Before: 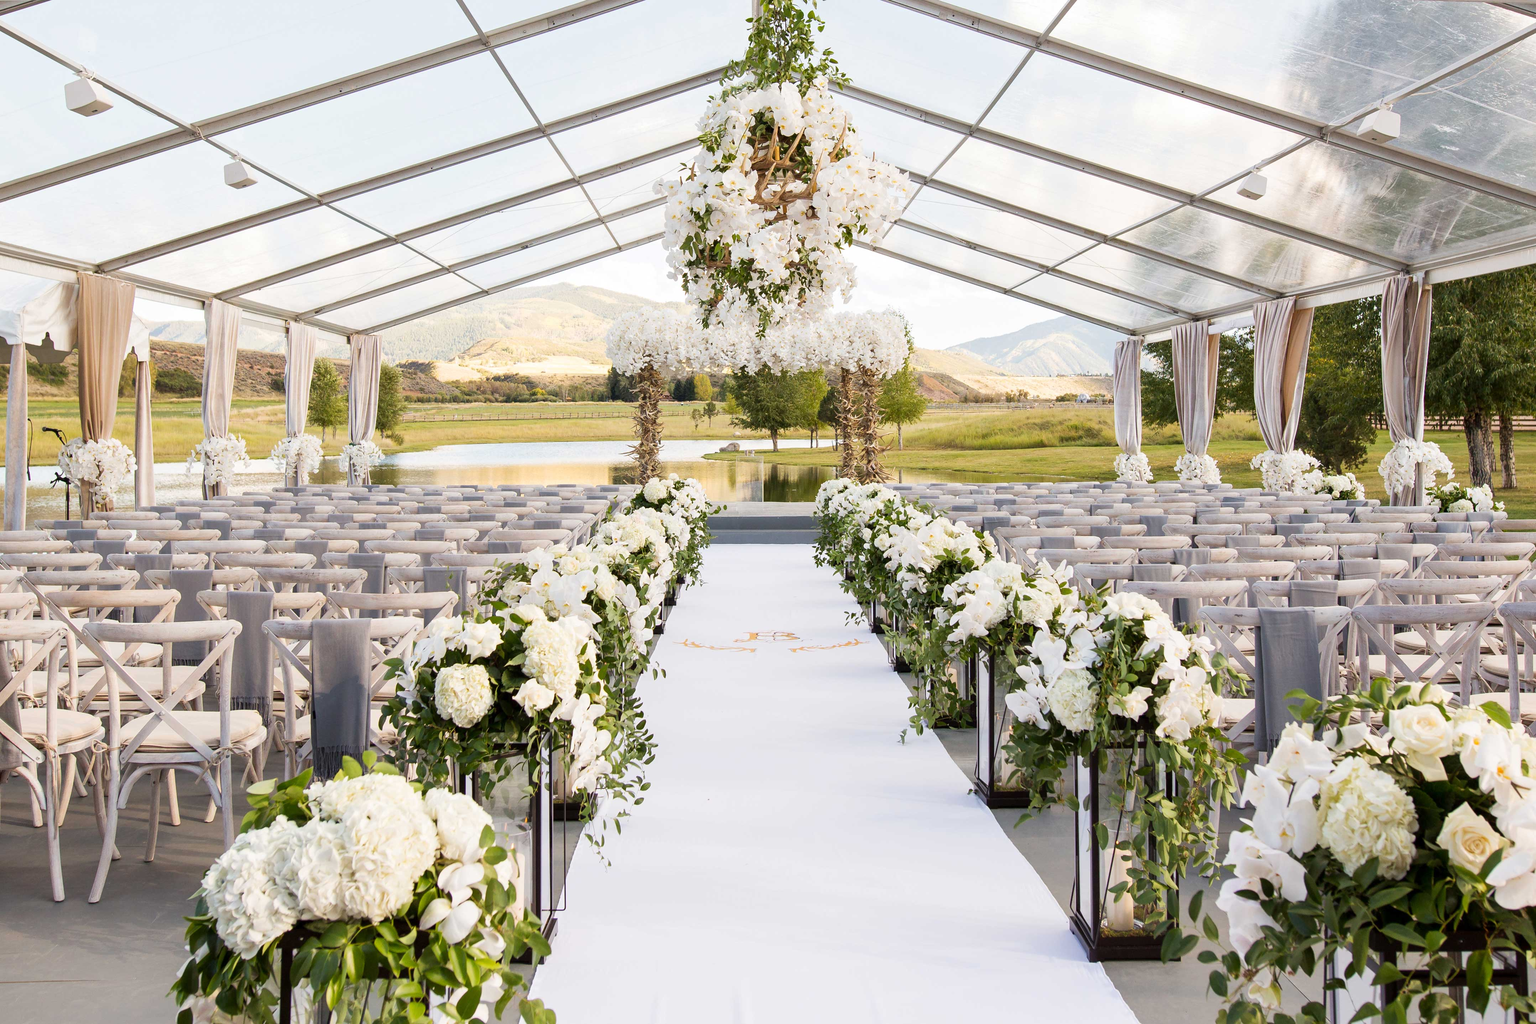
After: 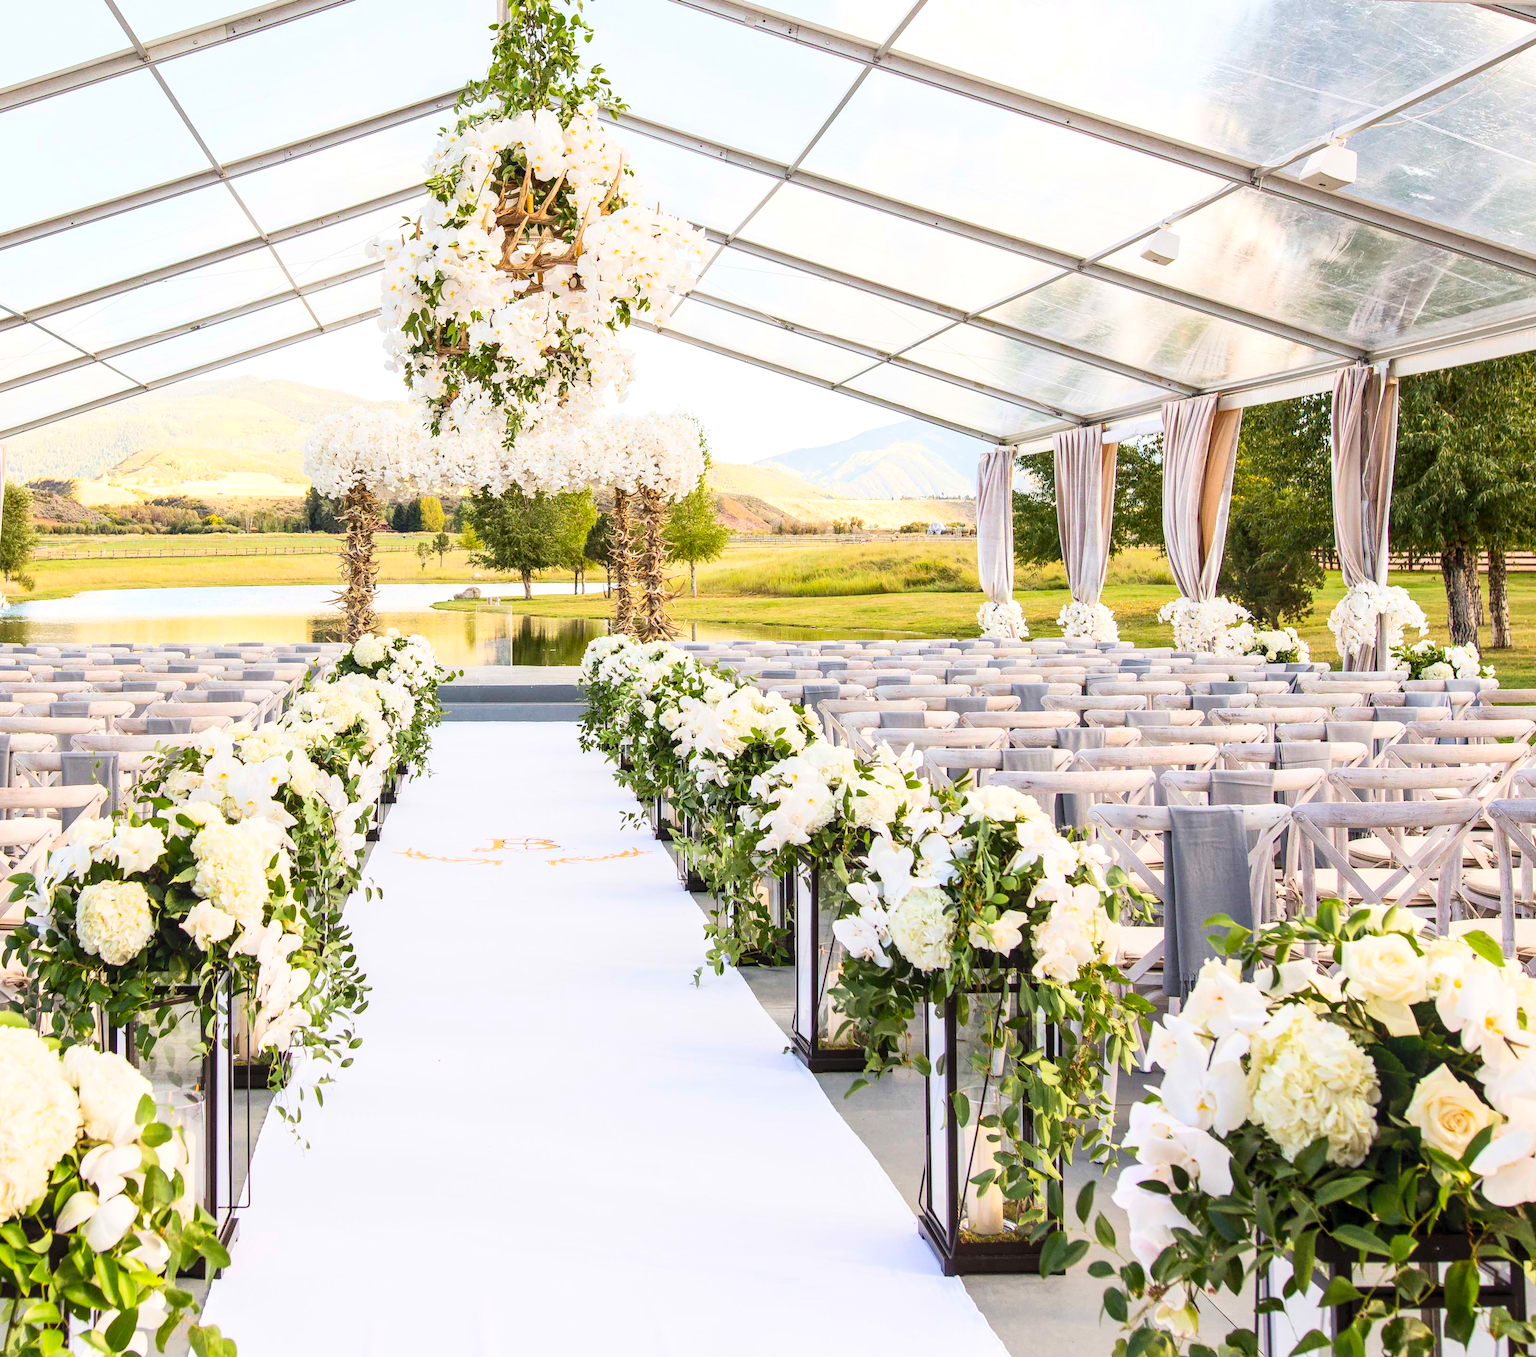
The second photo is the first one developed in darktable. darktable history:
crop and rotate: left 24.6%
tone equalizer: on, module defaults
local contrast: on, module defaults
contrast brightness saturation: contrast 0.24, brightness 0.26, saturation 0.39
